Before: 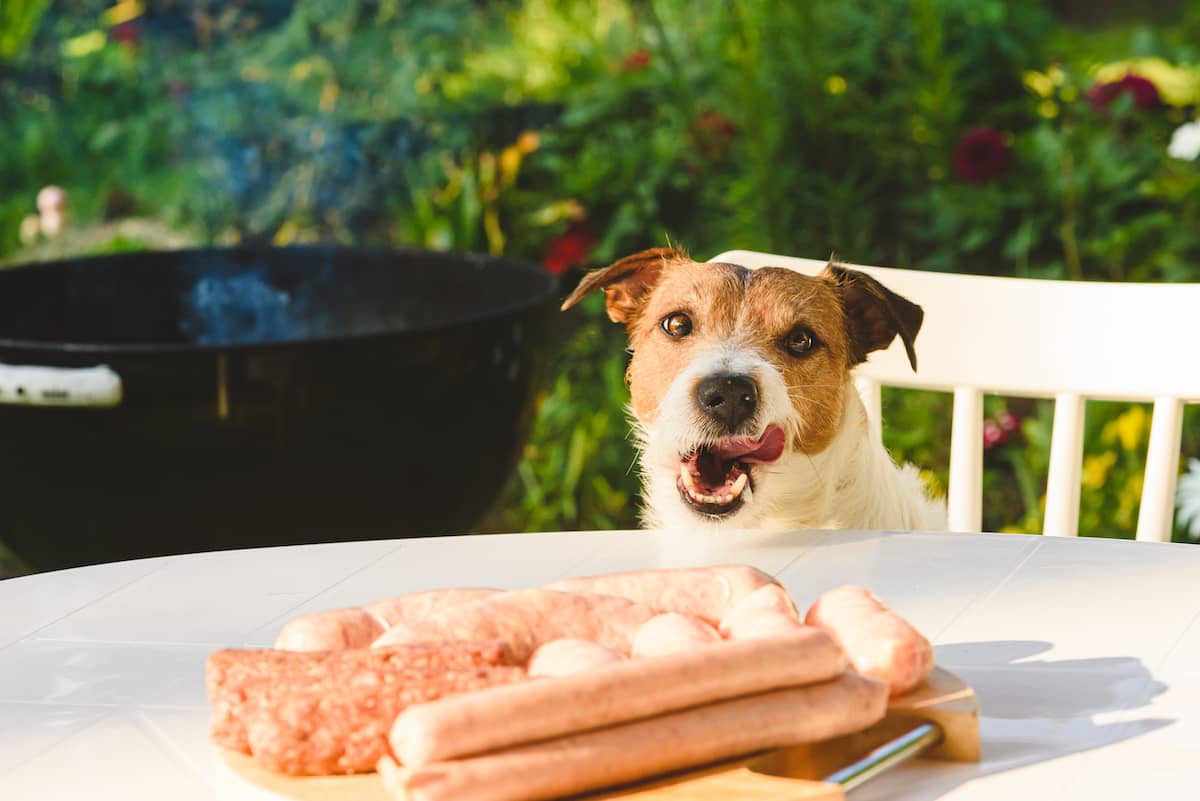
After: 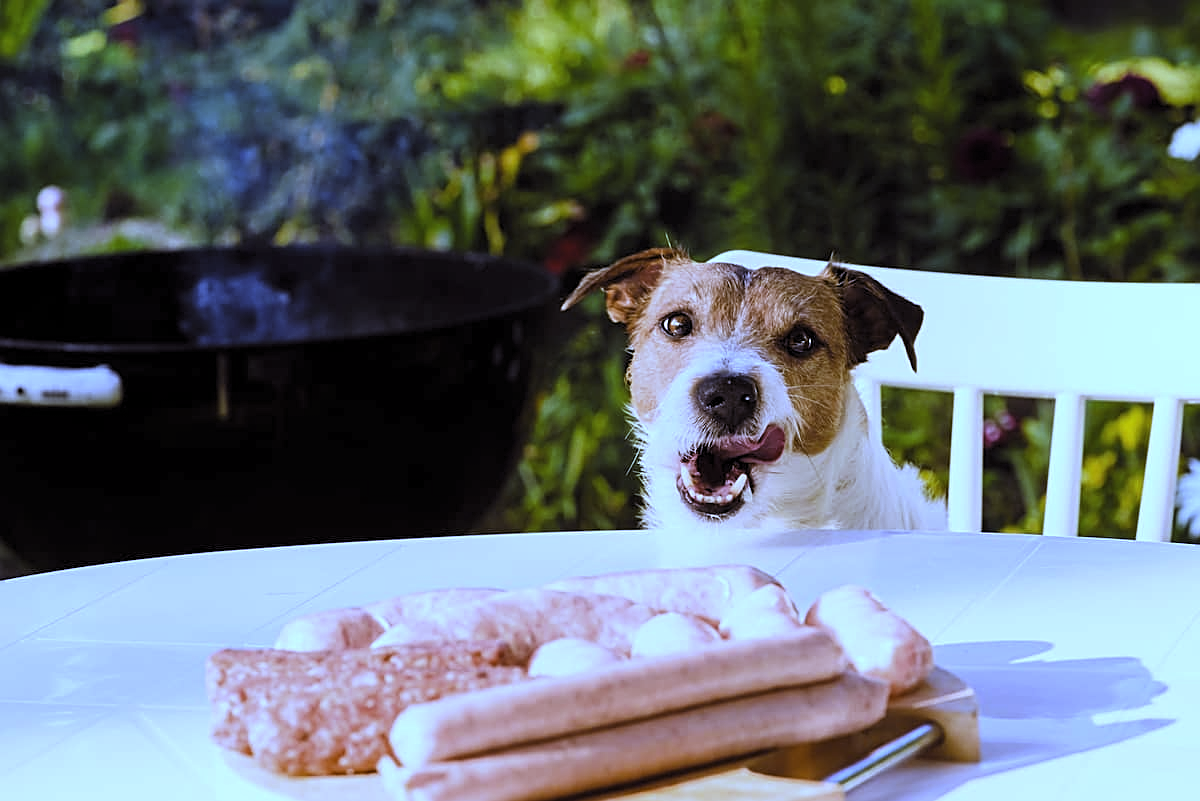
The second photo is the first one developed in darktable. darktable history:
rgb levels: mode RGB, independent channels, levels [[0, 0.474, 1], [0, 0.5, 1], [0, 0.5, 1]]
sharpen: on, module defaults
levels: levels [0.116, 0.574, 1]
white balance: red 0.766, blue 1.537
